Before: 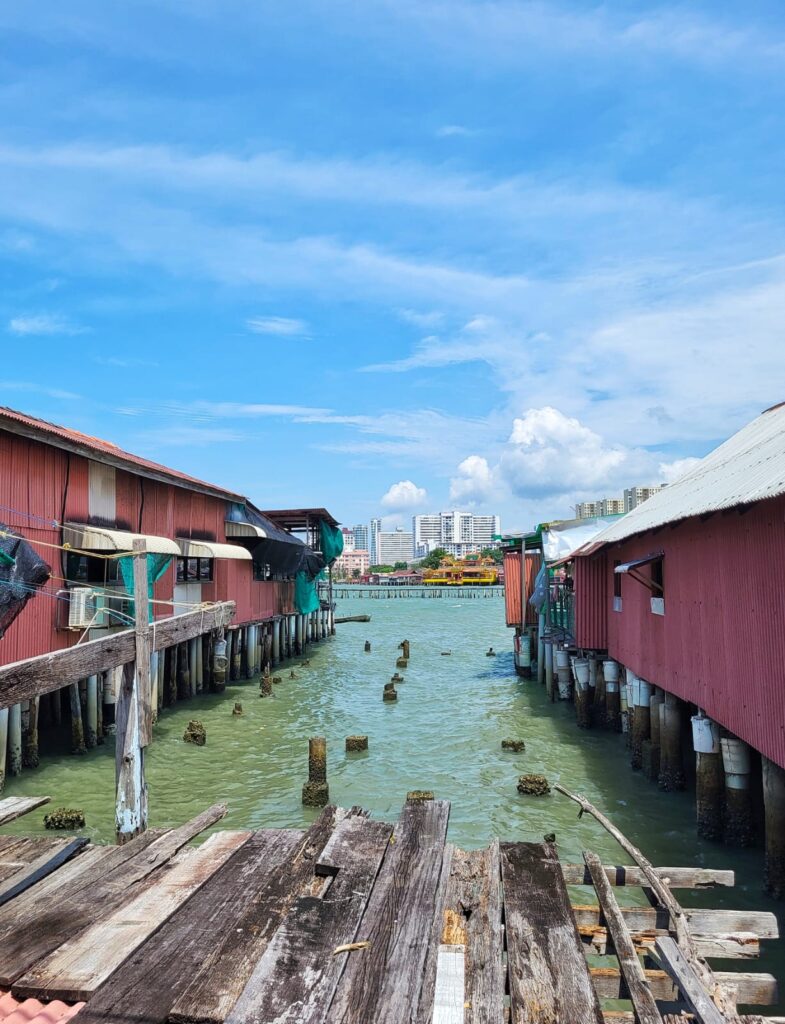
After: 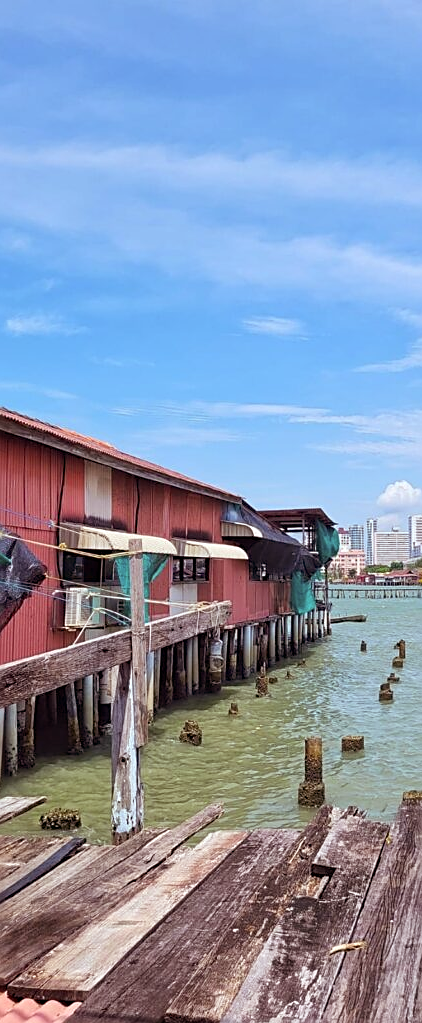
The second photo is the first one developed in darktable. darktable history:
rgb levels: mode RGB, independent channels, levels [[0, 0.474, 1], [0, 0.5, 1], [0, 0.5, 1]]
sharpen: on, module defaults
crop: left 0.587%, right 45.588%, bottom 0.086%
